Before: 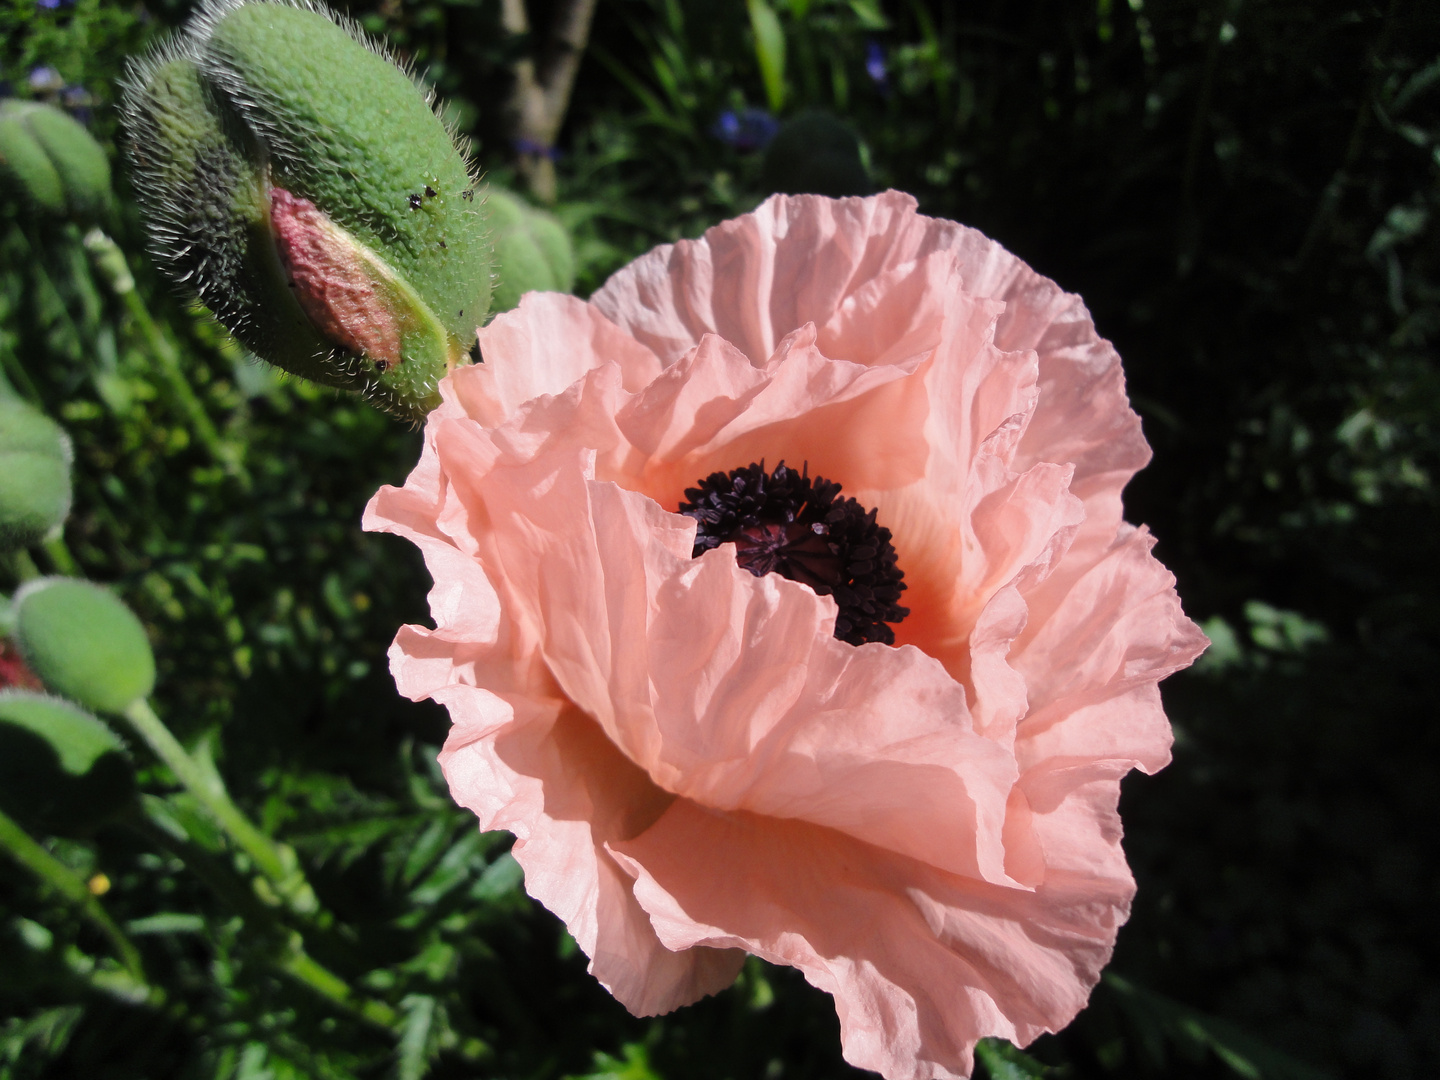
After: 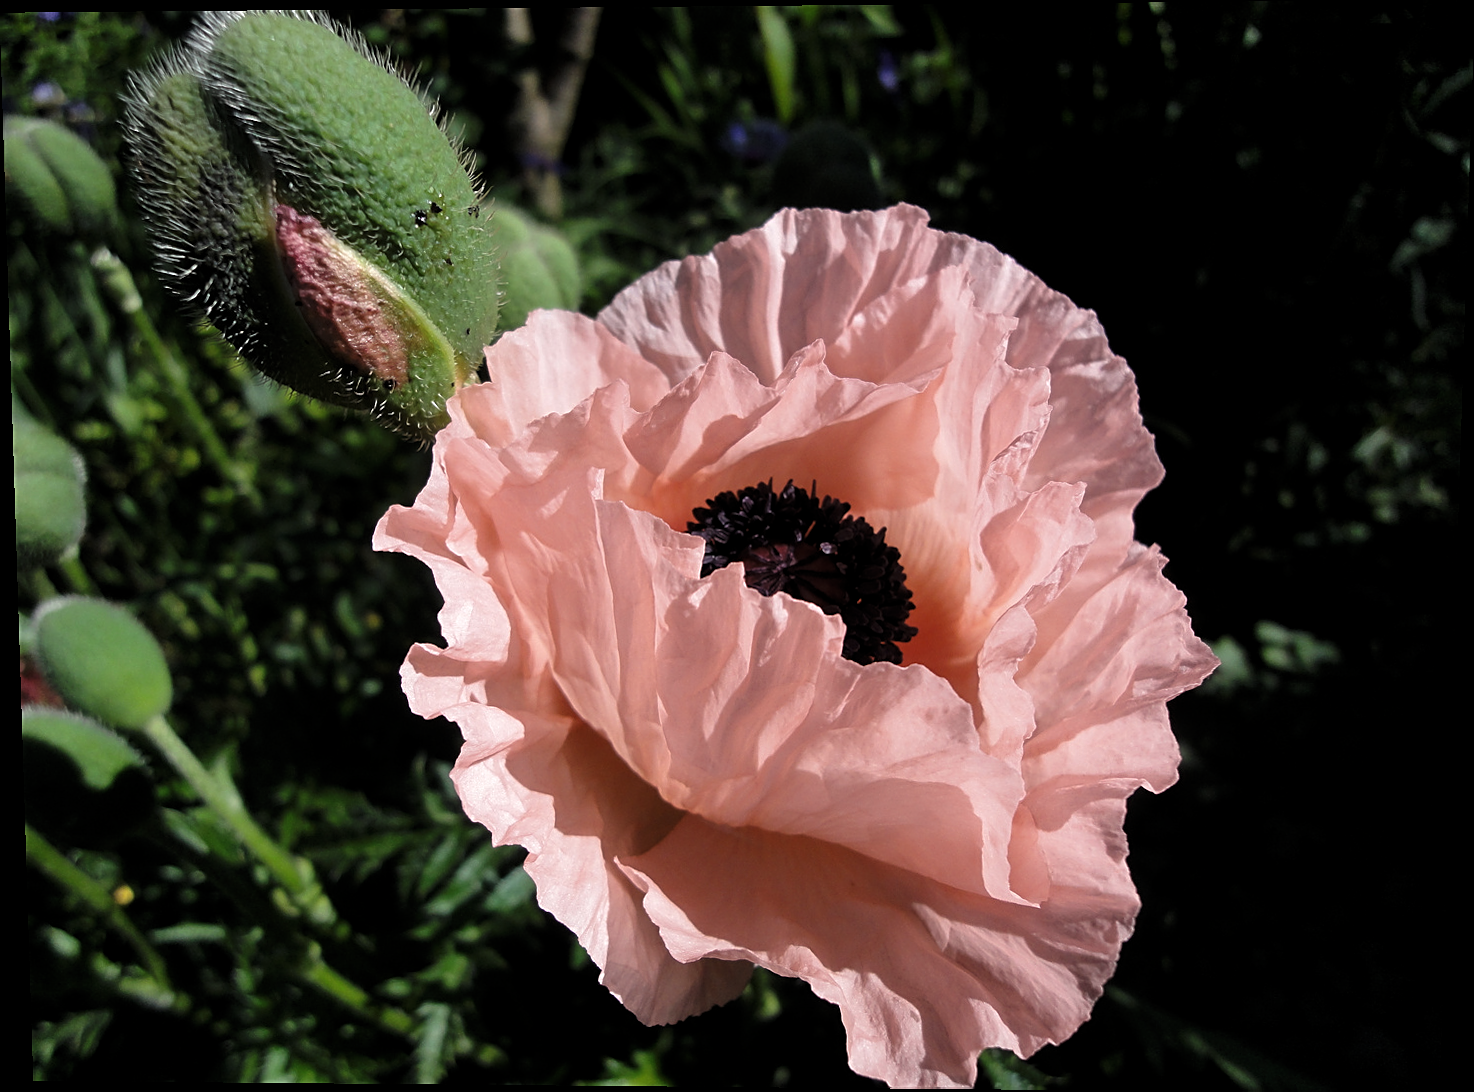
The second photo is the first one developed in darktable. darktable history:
levels: levels [0.029, 0.545, 0.971]
rotate and perspective: lens shift (vertical) 0.048, lens shift (horizontal) -0.024, automatic cropping off
sharpen: on, module defaults
